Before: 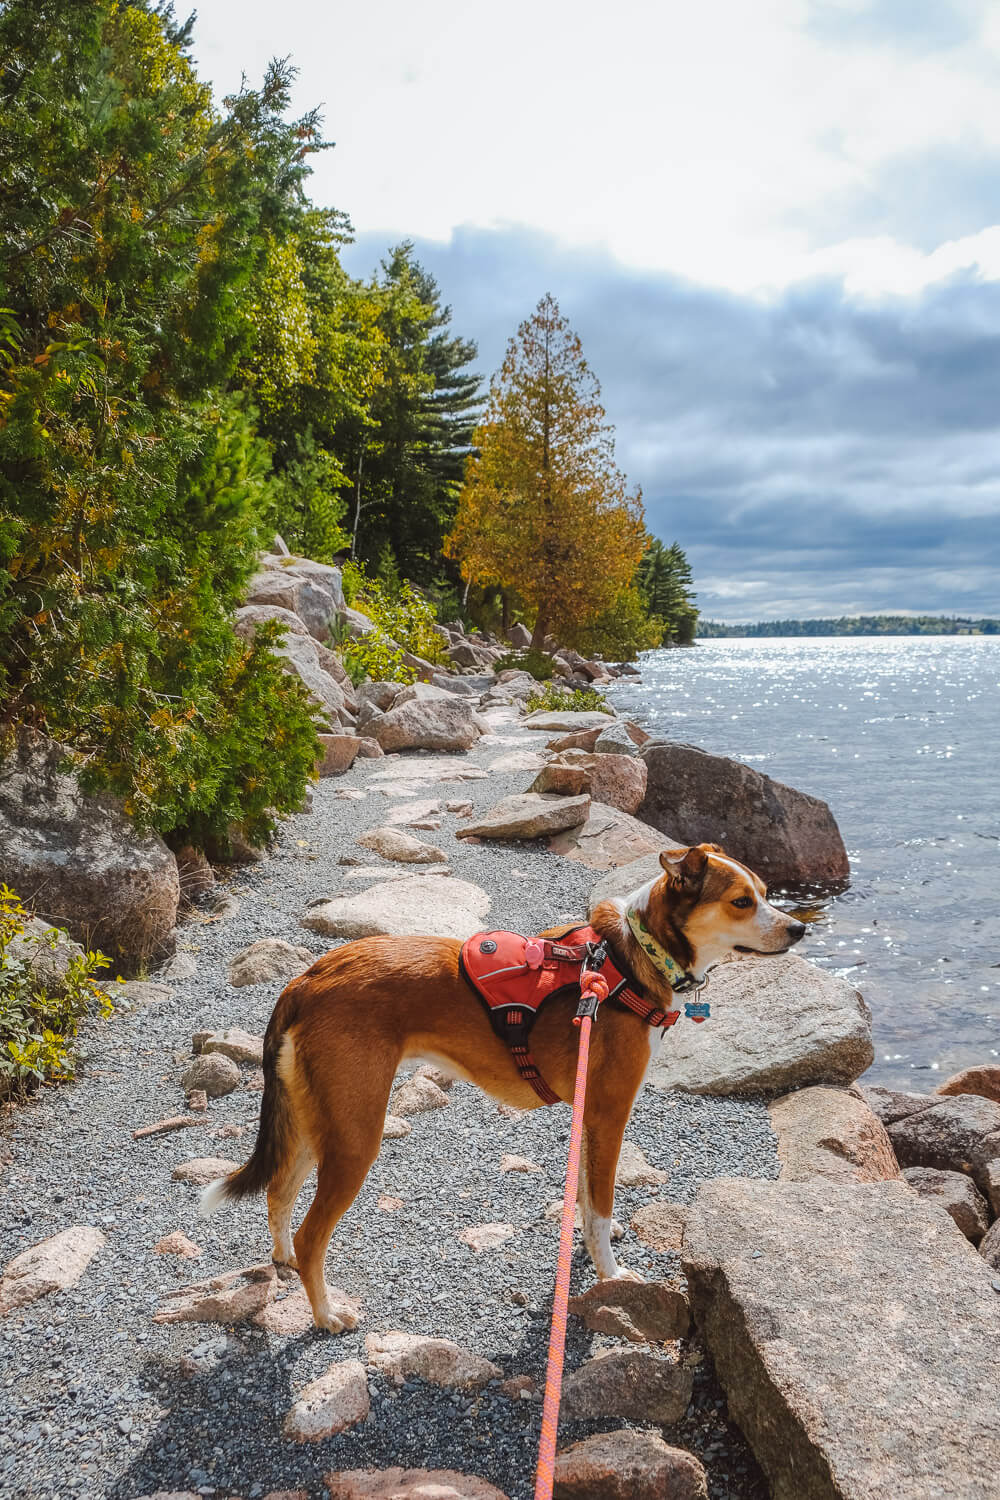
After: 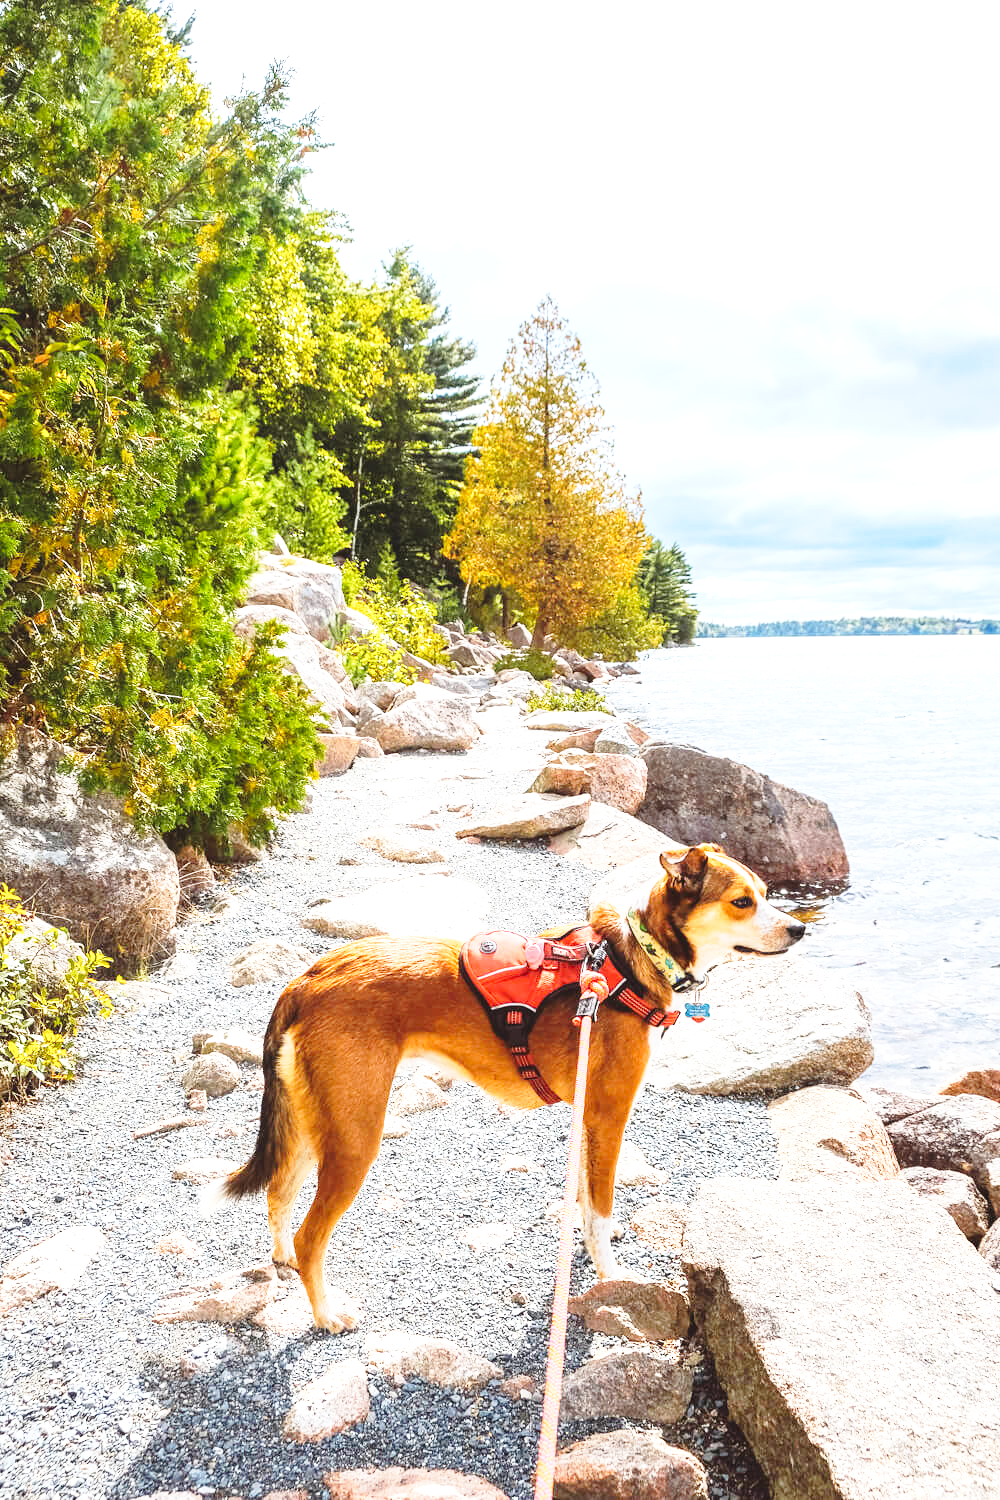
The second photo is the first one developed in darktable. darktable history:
exposure: black level correction 0, exposure 1.1 EV, compensate exposure bias true, compensate highlight preservation false
base curve: curves: ch0 [(0, 0) (0.028, 0.03) (0.121, 0.232) (0.46, 0.748) (0.859, 0.968) (1, 1)], preserve colors none
